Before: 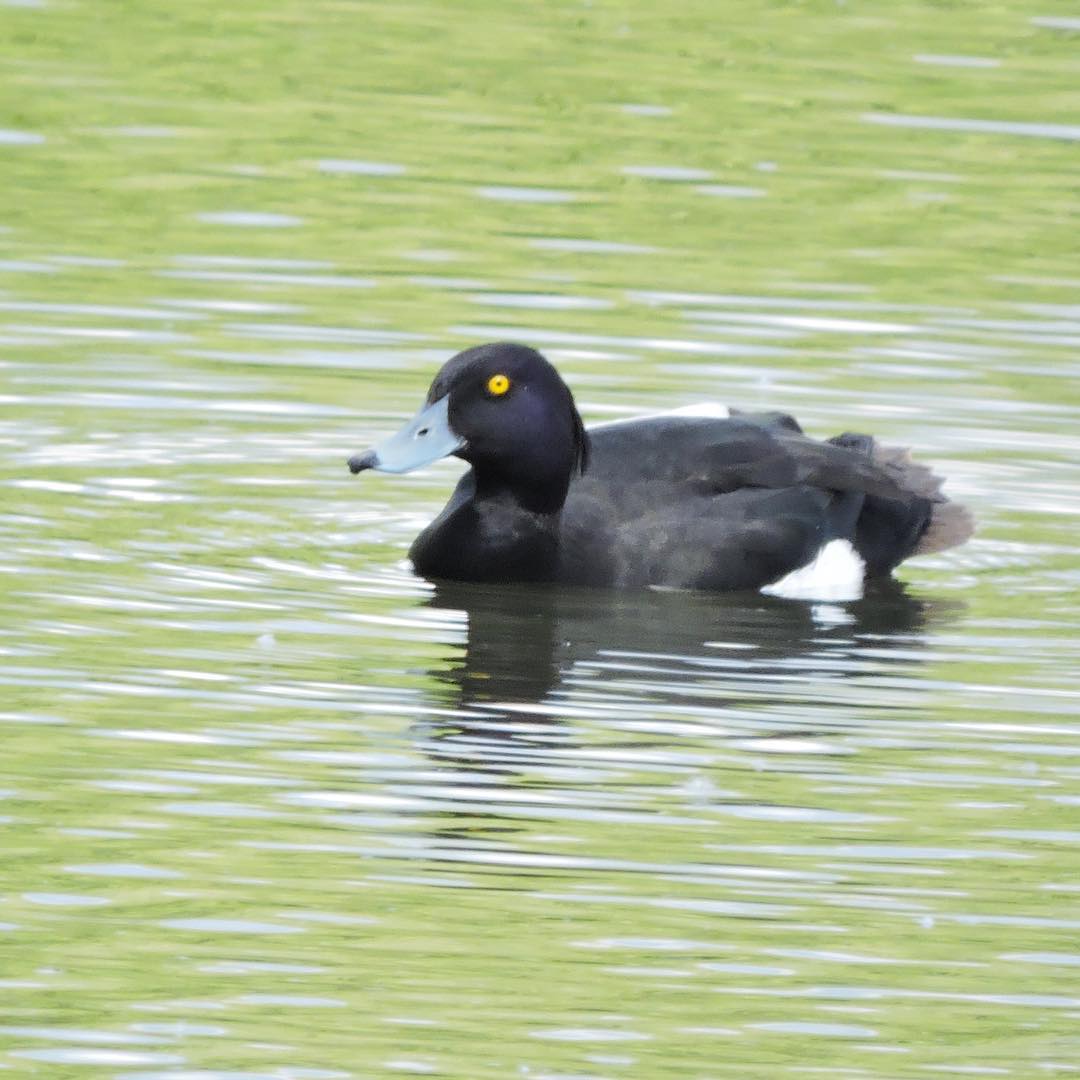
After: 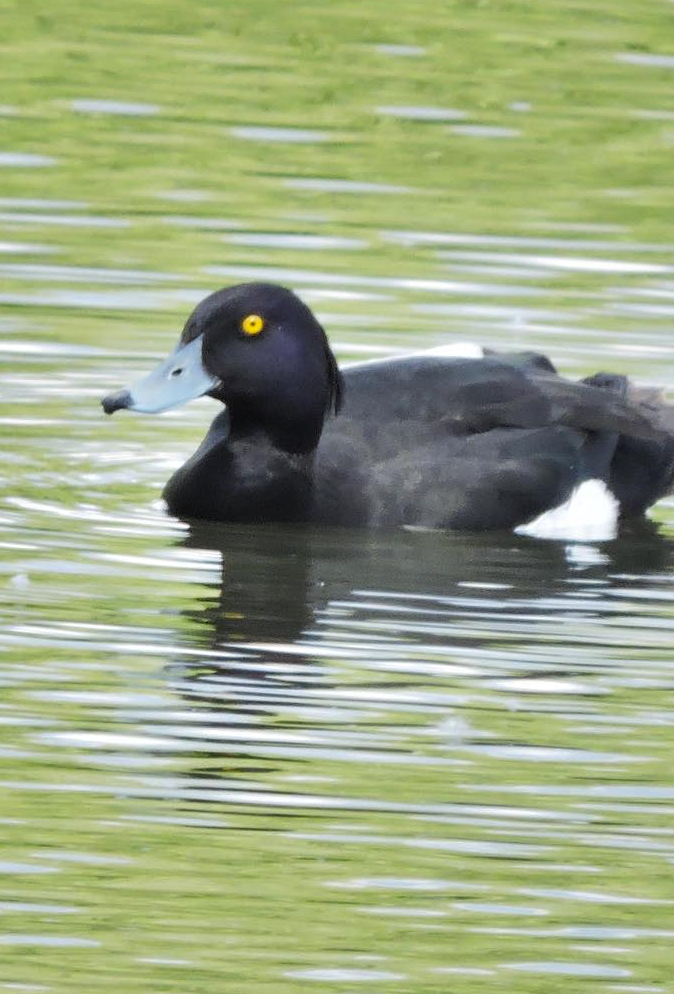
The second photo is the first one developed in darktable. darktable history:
shadows and highlights: soften with gaussian
crop and rotate: left 22.901%, top 5.643%, right 14.663%, bottom 2.285%
